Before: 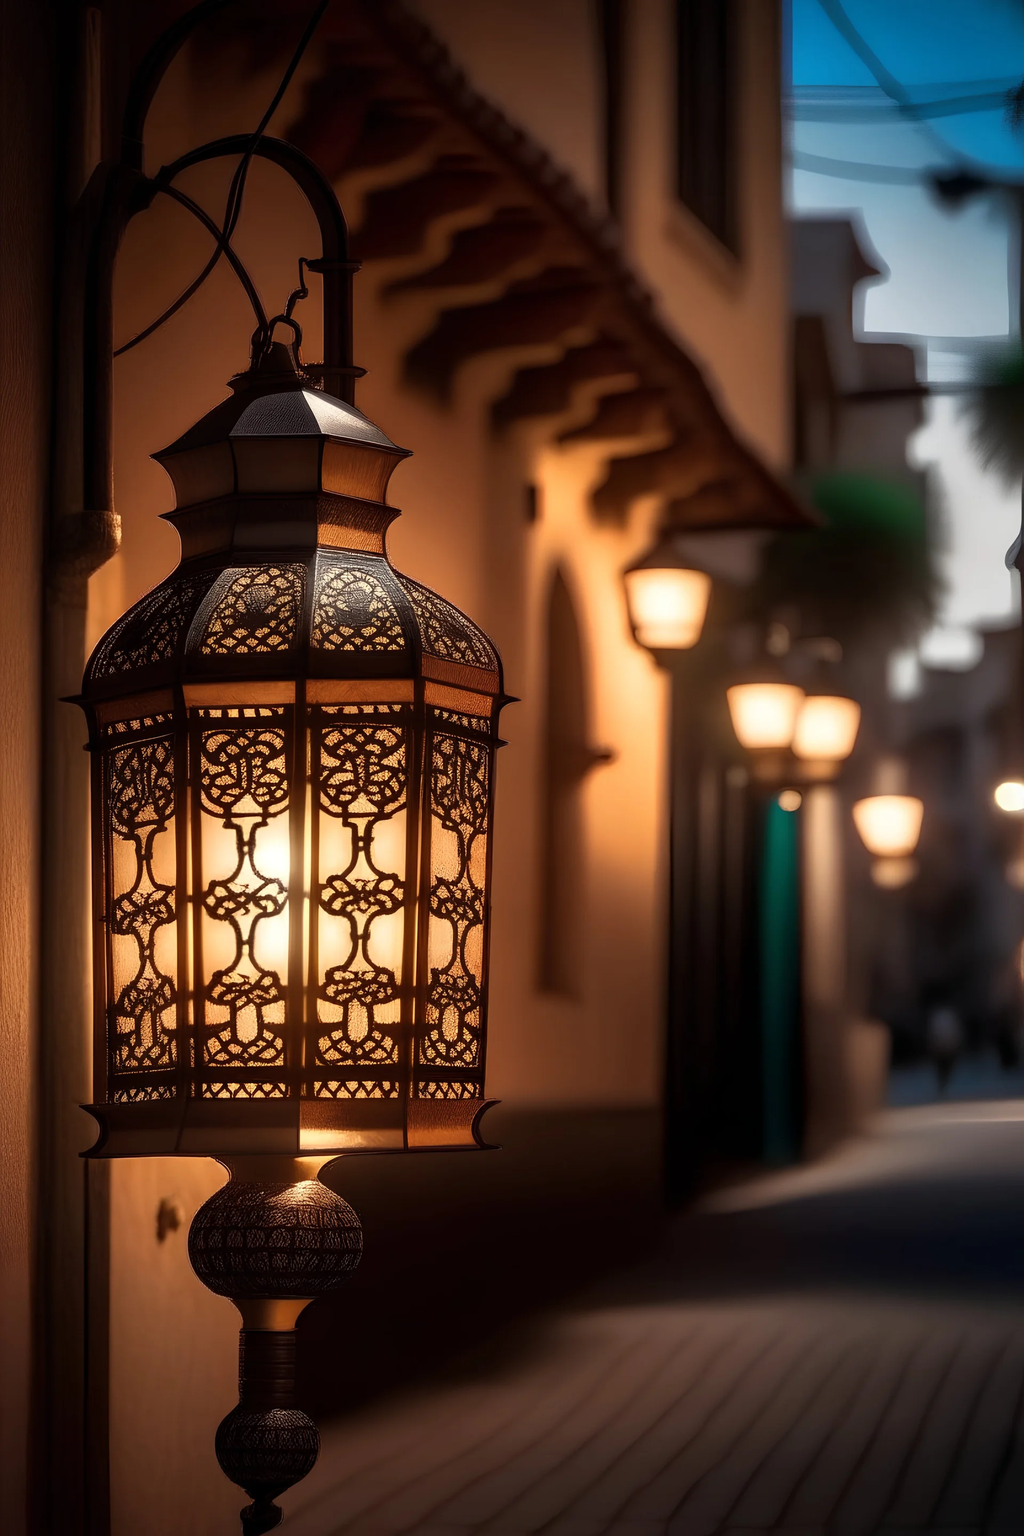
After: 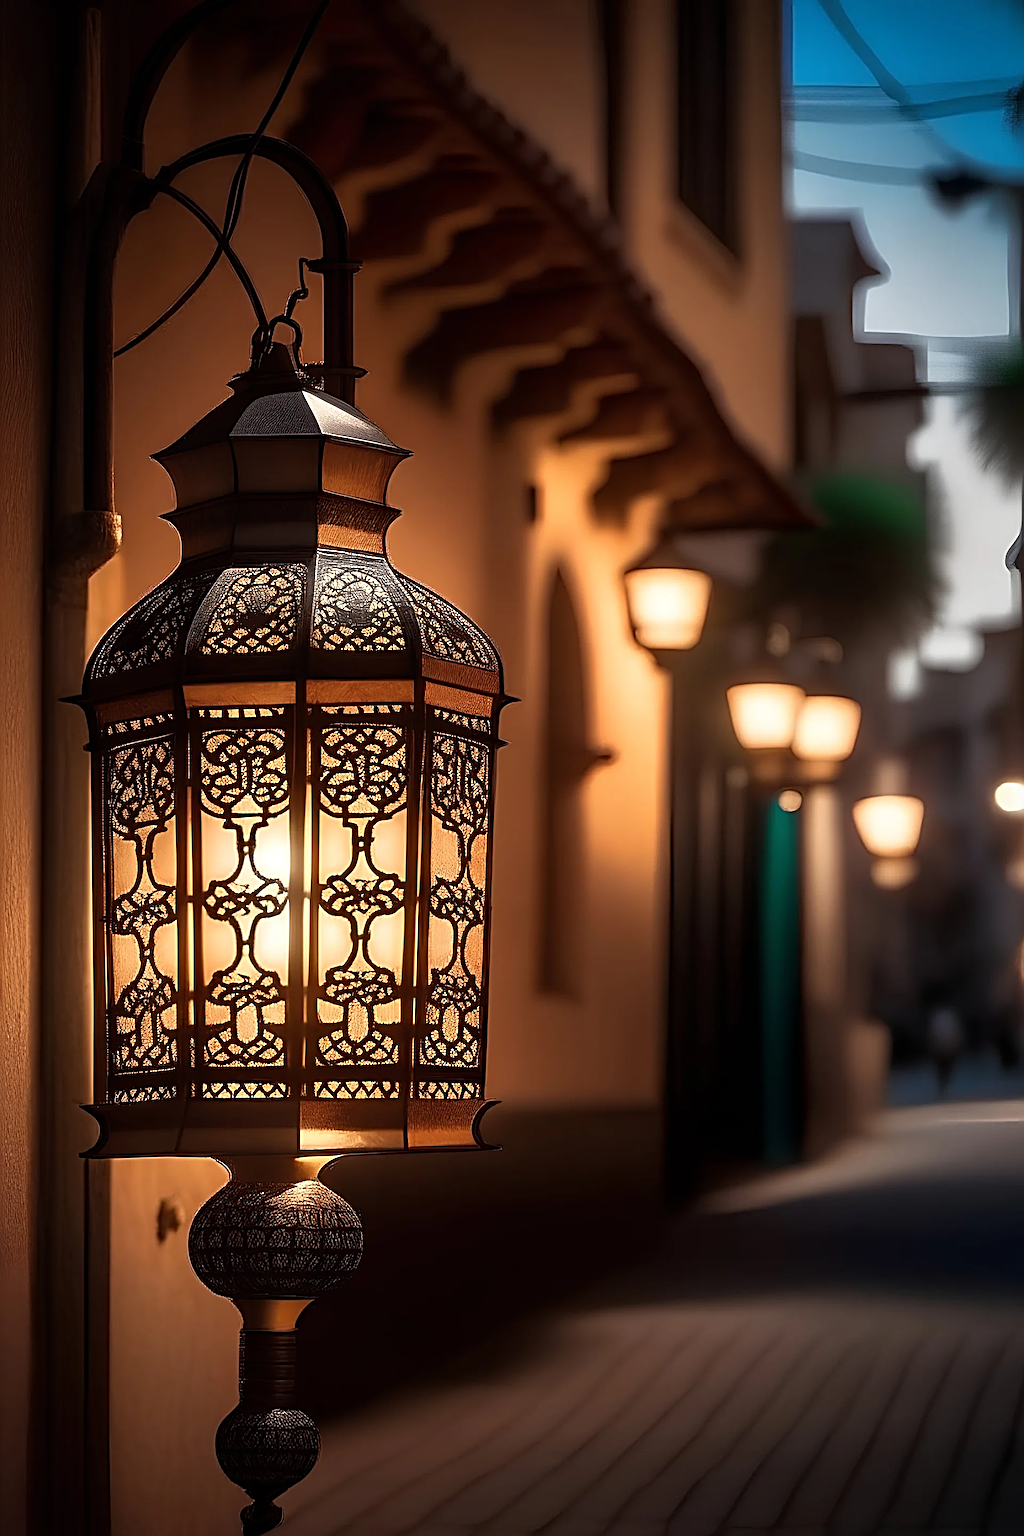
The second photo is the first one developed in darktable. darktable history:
sharpen: radius 3.699, amount 0.93
